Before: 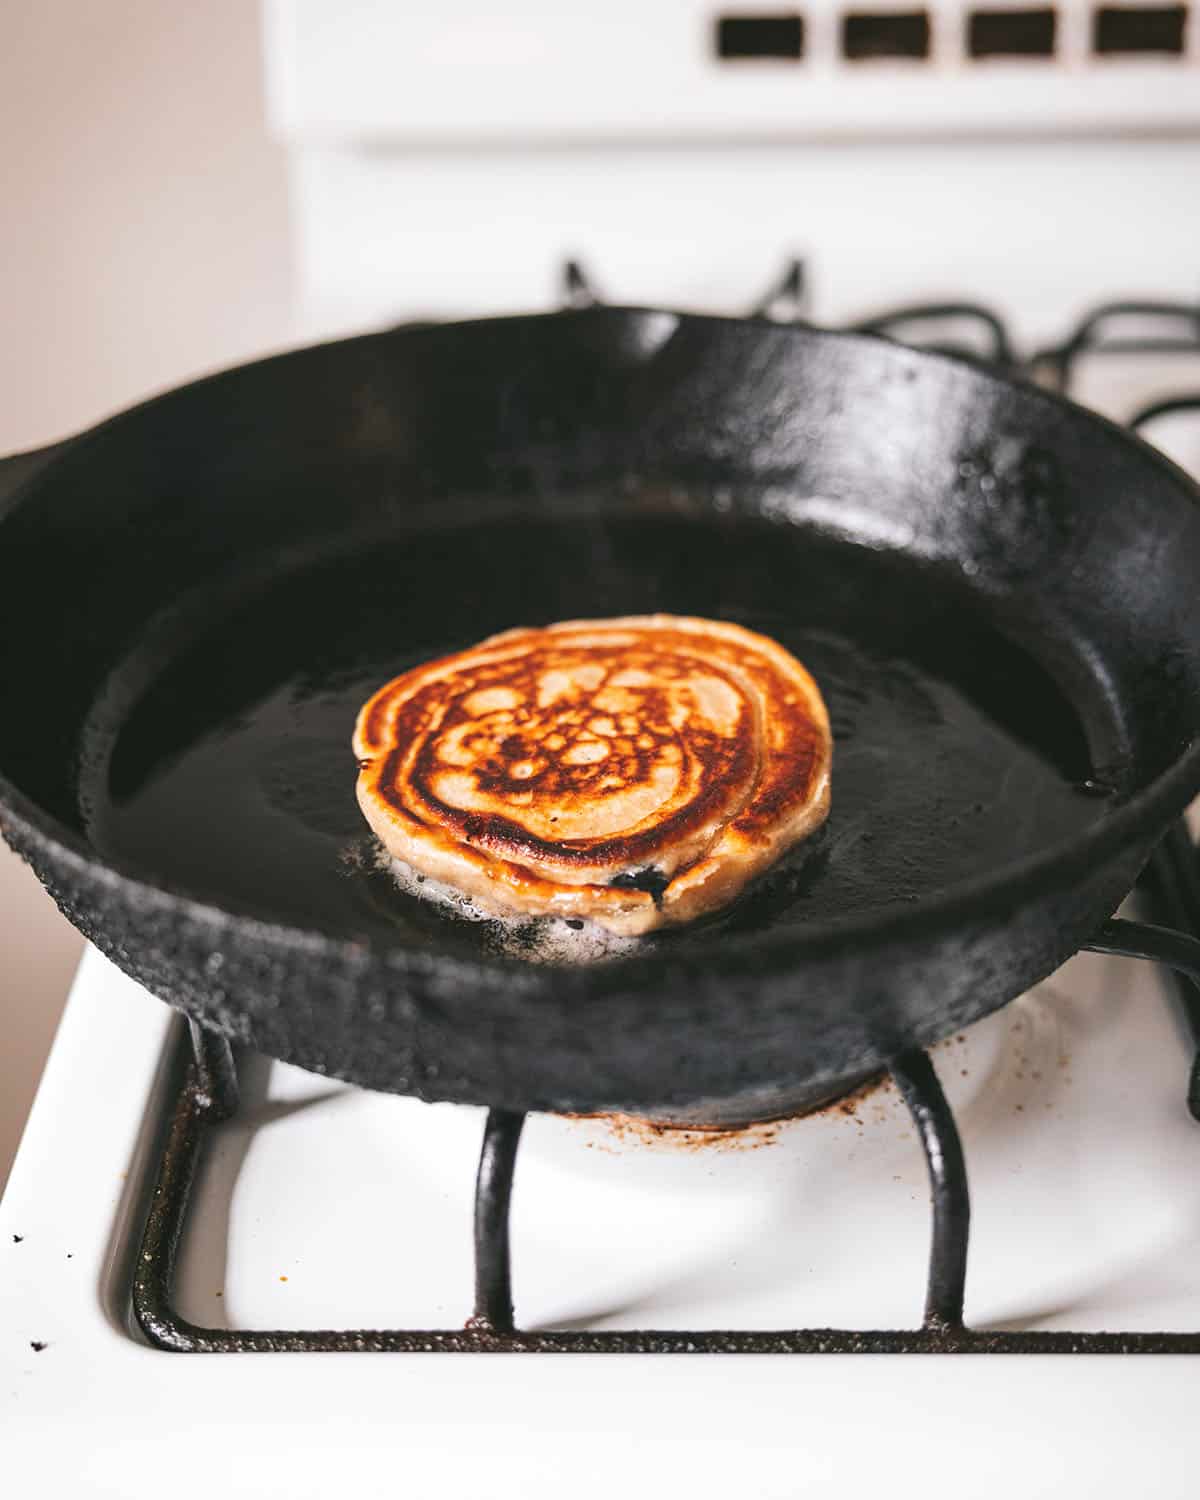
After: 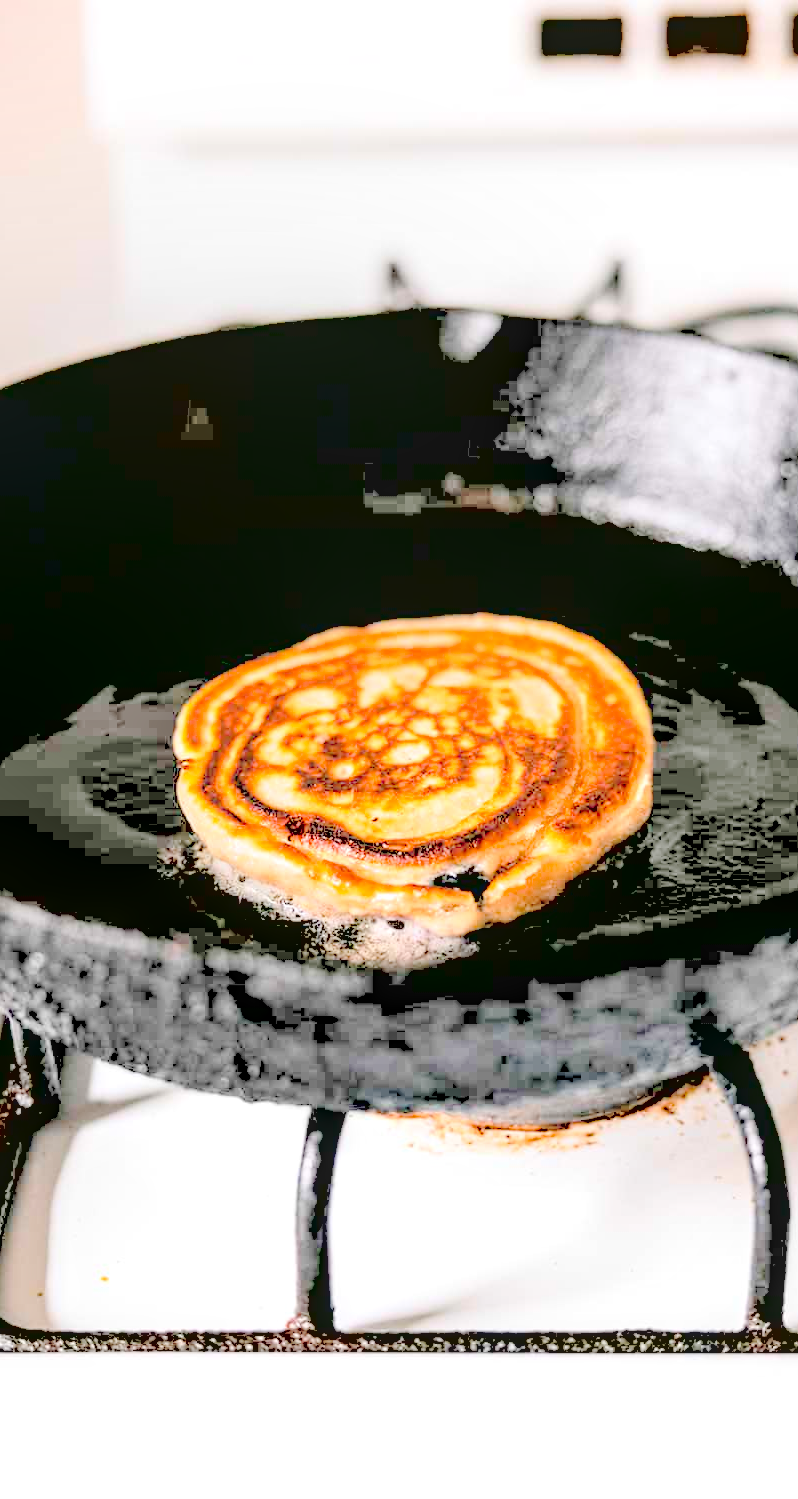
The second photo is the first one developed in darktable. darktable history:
contrast brightness saturation: brightness 0.984
local contrast: on, module defaults
exposure: black level correction 0.032, exposure 0.322 EV, compensate highlight preservation false
crop and rotate: left 14.943%, right 18.518%
